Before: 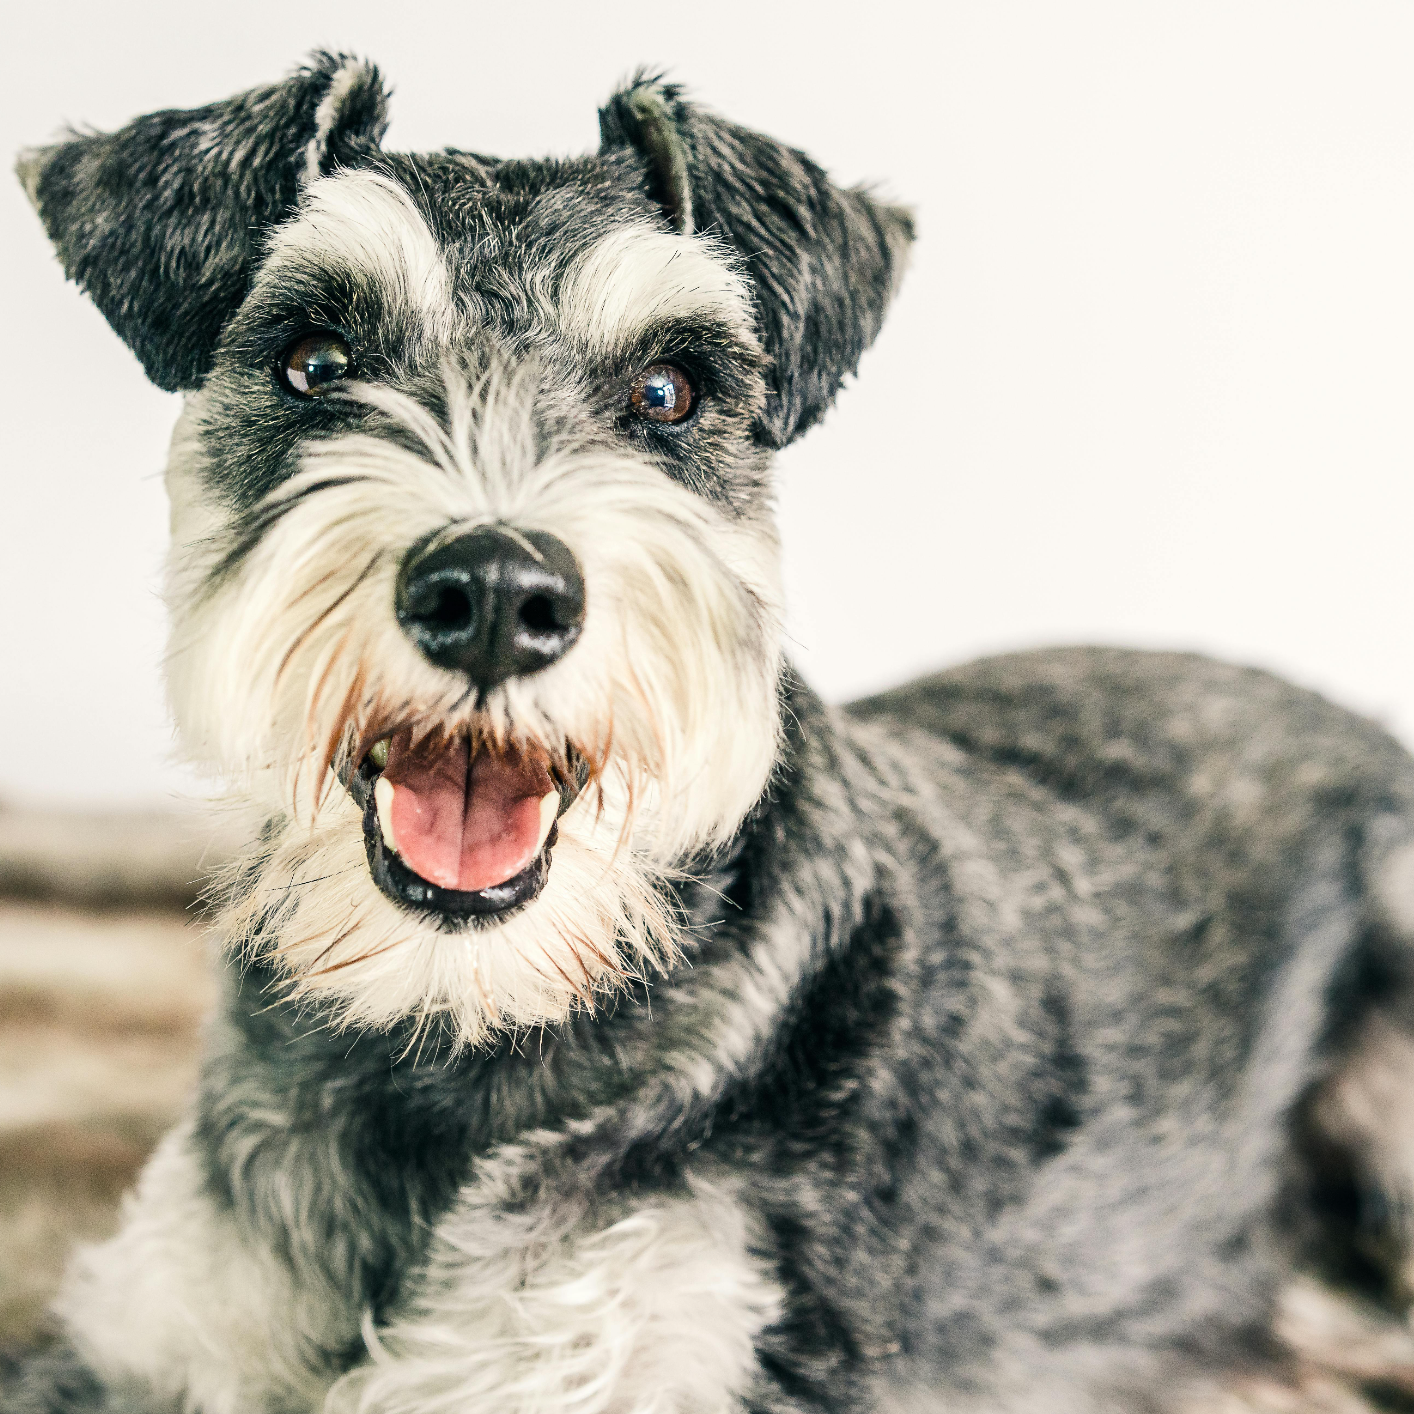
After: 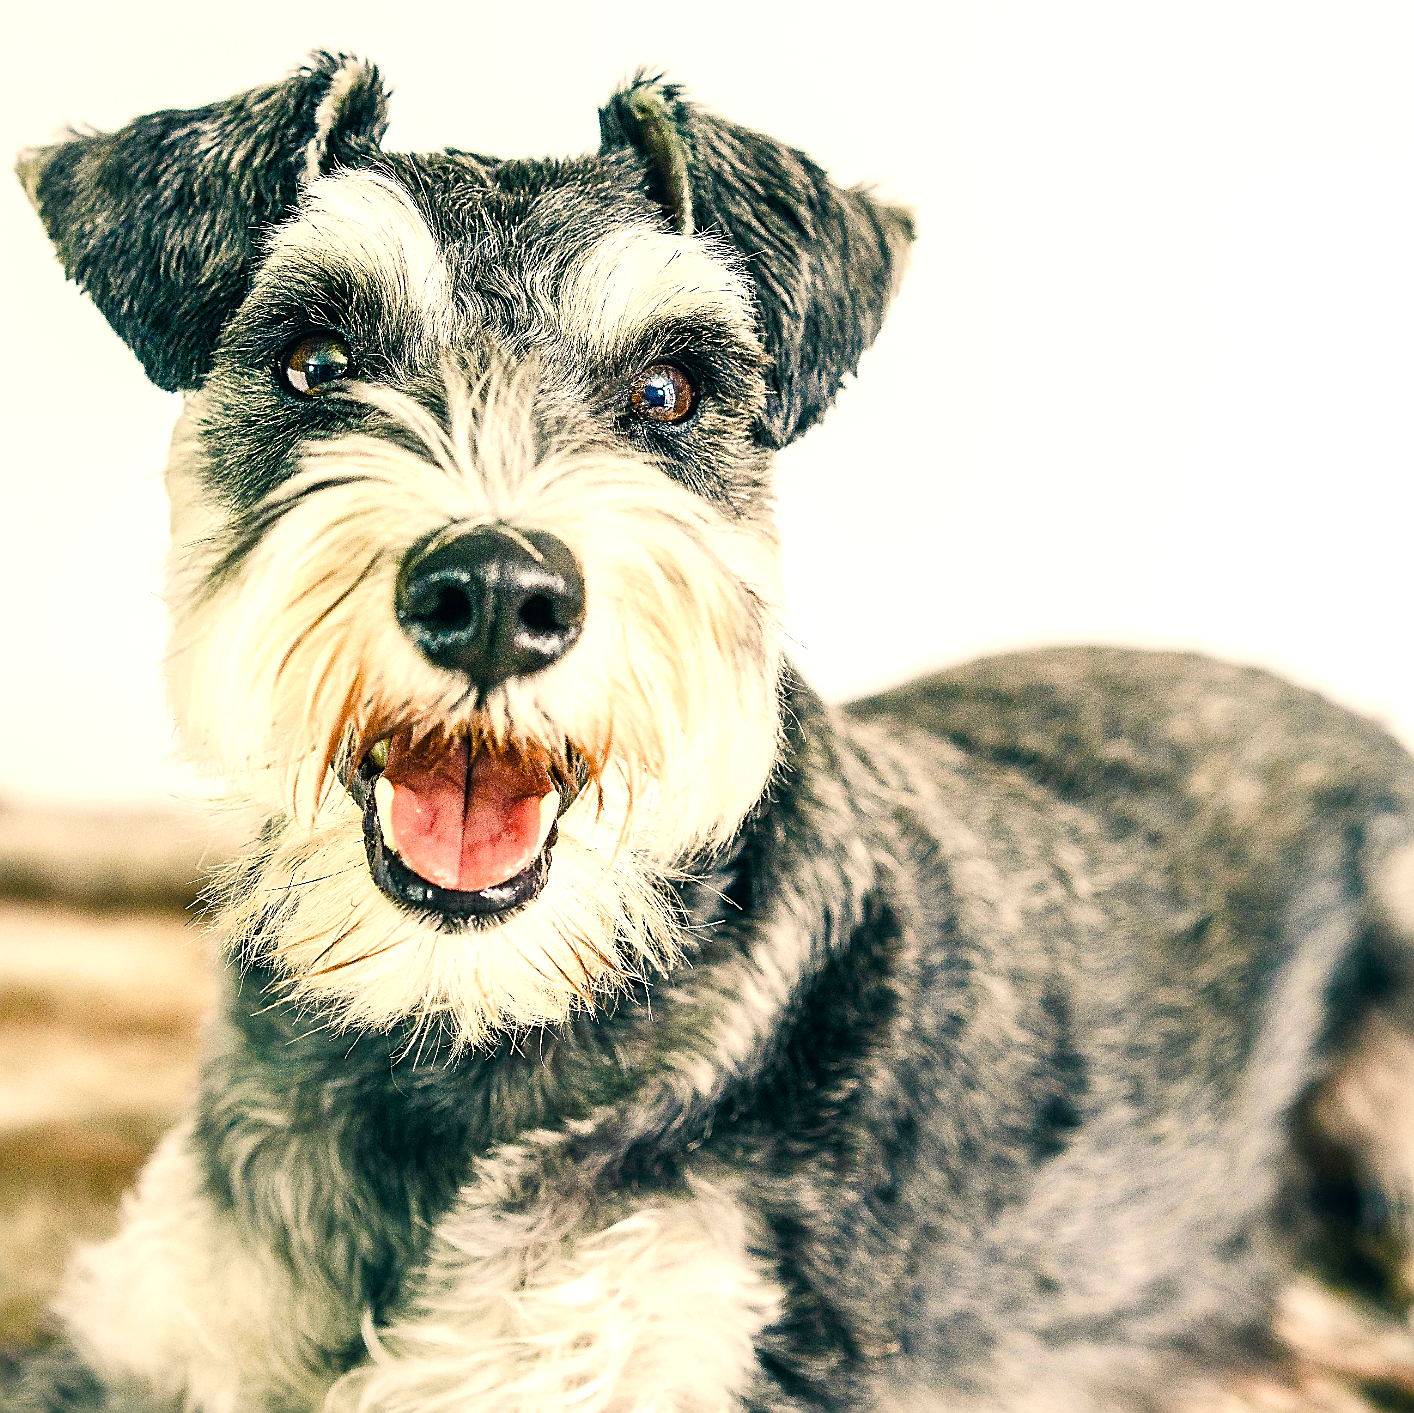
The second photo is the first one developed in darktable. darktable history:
exposure: black level correction 0, exposure 0.396 EV, compensate highlight preservation false
sharpen: radius 1.392, amount 1.243, threshold 0.768
crop: bottom 0.053%
color balance rgb: highlights gain › chroma 3.009%, highlights gain › hue 72.35°, linear chroma grading › shadows 10.201%, linear chroma grading › highlights 9.838%, linear chroma grading › global chroma 15.285%, linear chroma grading › mid-tones 14.814%, perceptual saturation grading › global saturation 20.88%, perceptual saturation grading › highlights -19.933%, perceptual saturation grading › shadows 29.767%
